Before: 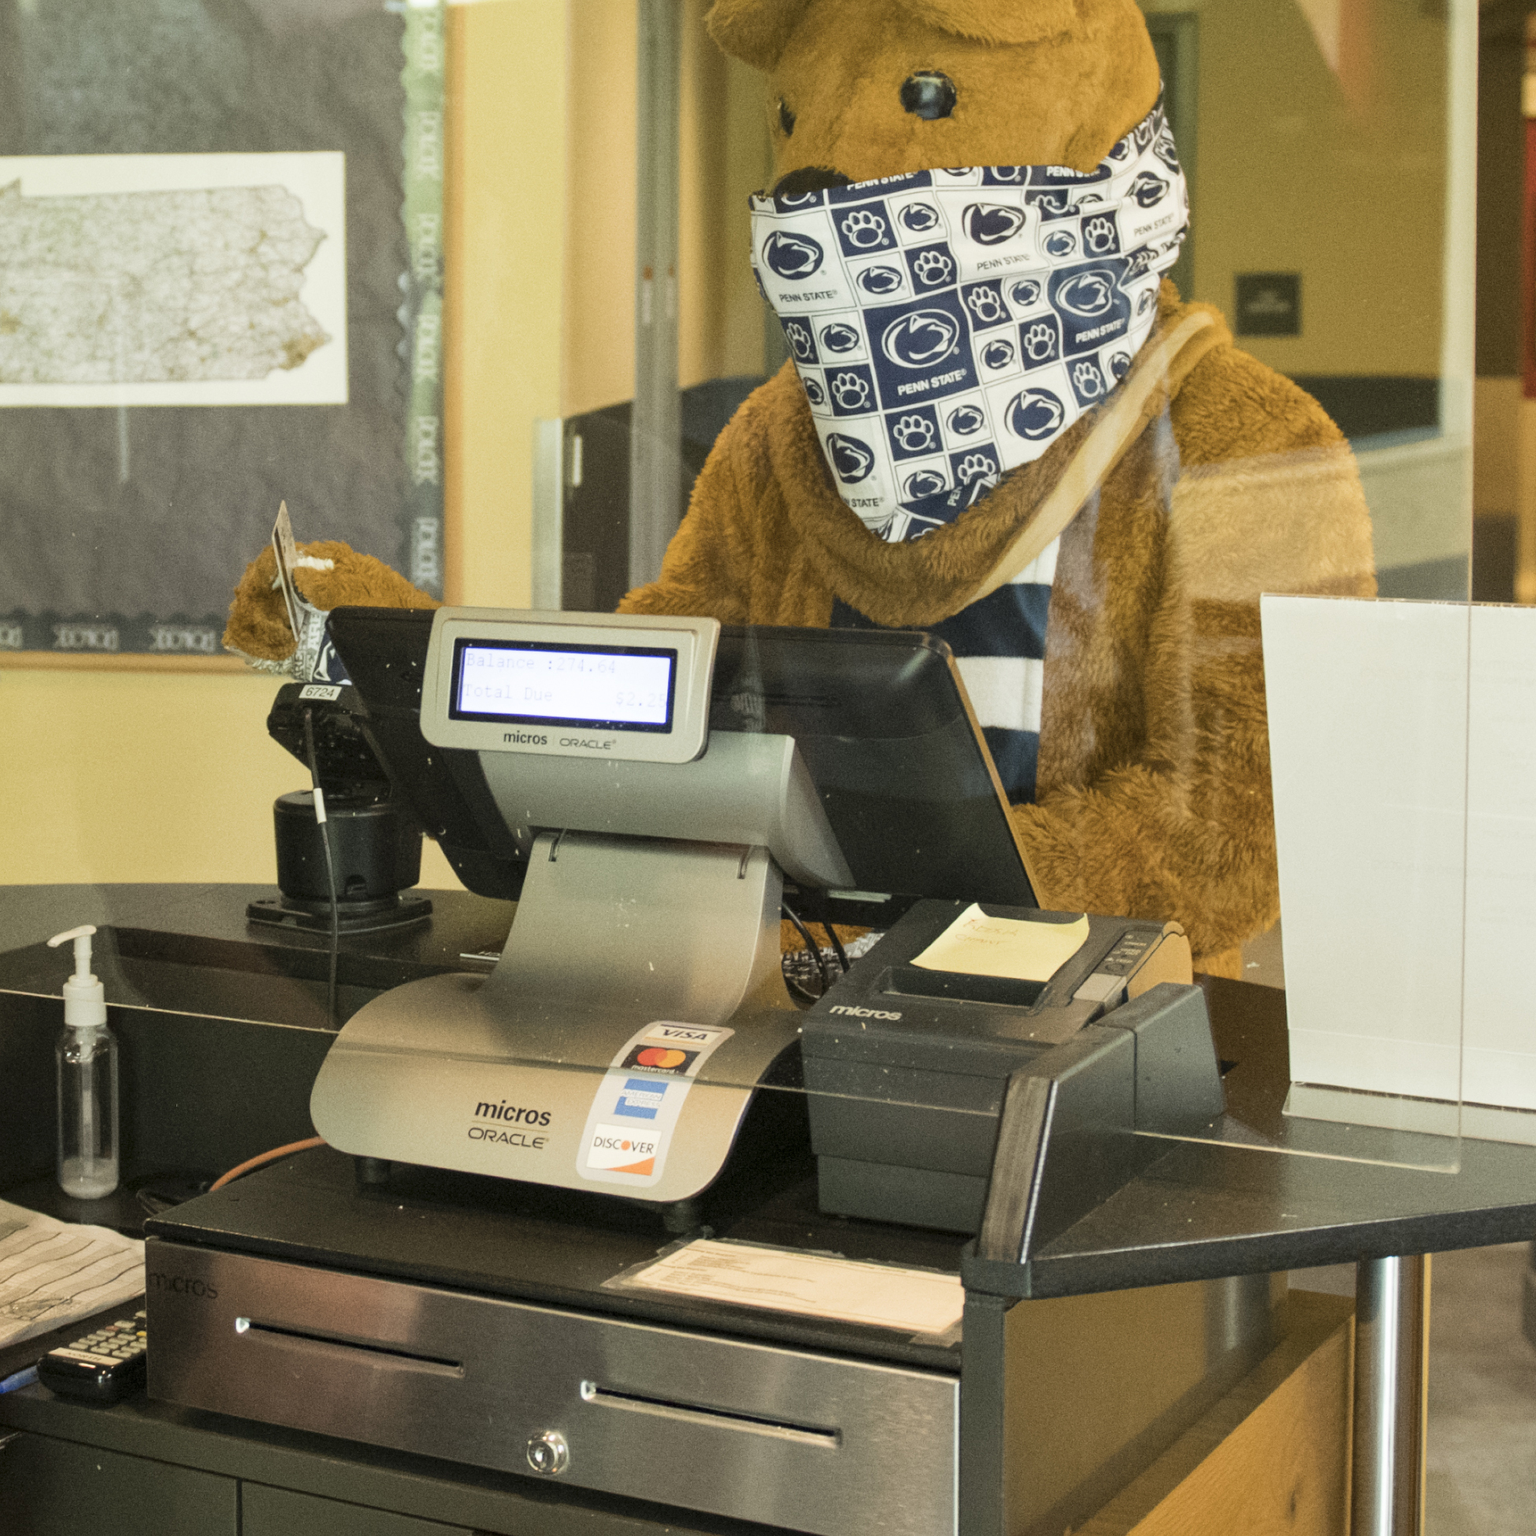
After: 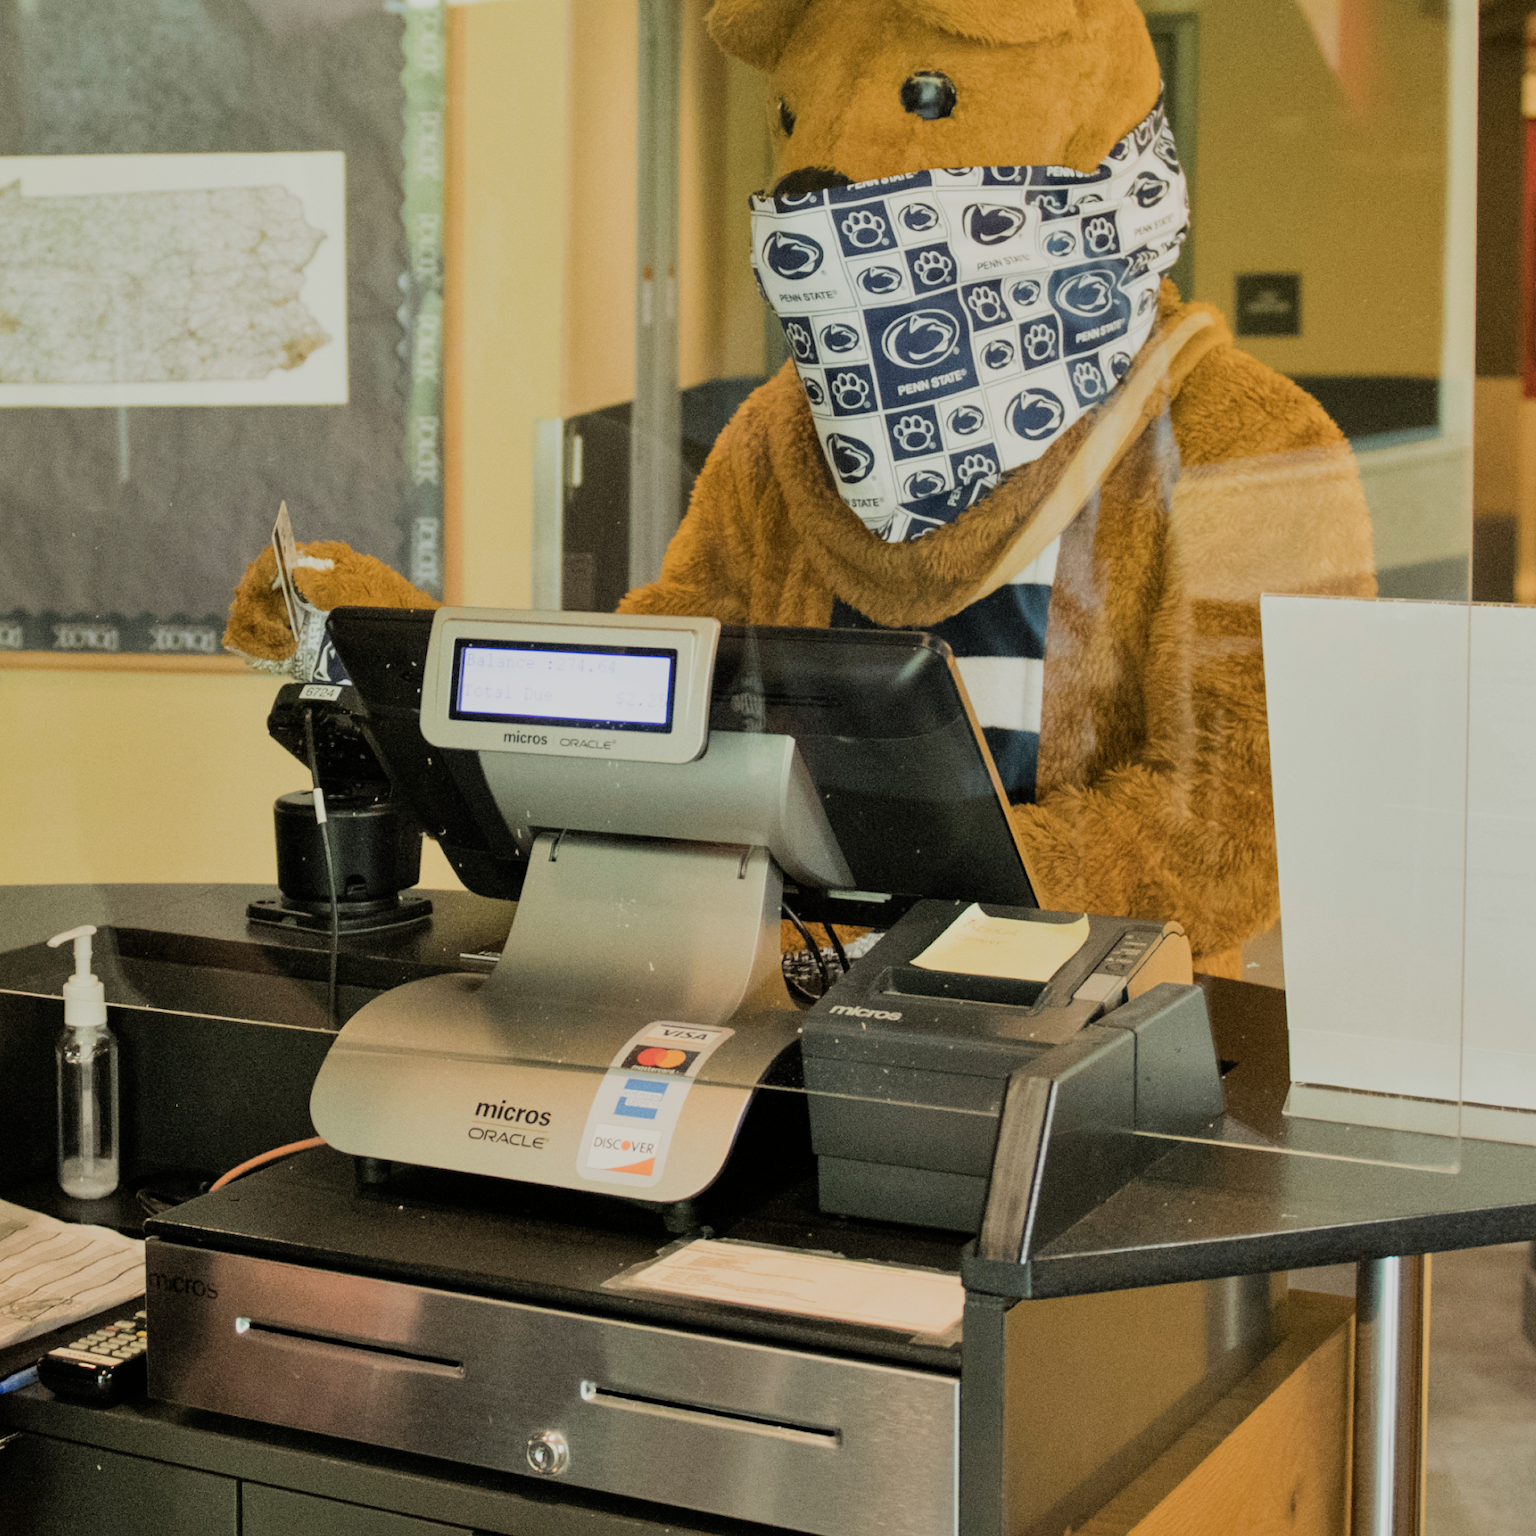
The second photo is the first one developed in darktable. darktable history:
shadows and highlights: shadows 37.44, highlights -26.92, soften with gaussian
filmic rgb: black relative exposure -7.65 EV, white relative exposure 4.56 EV, hardness 3.61
